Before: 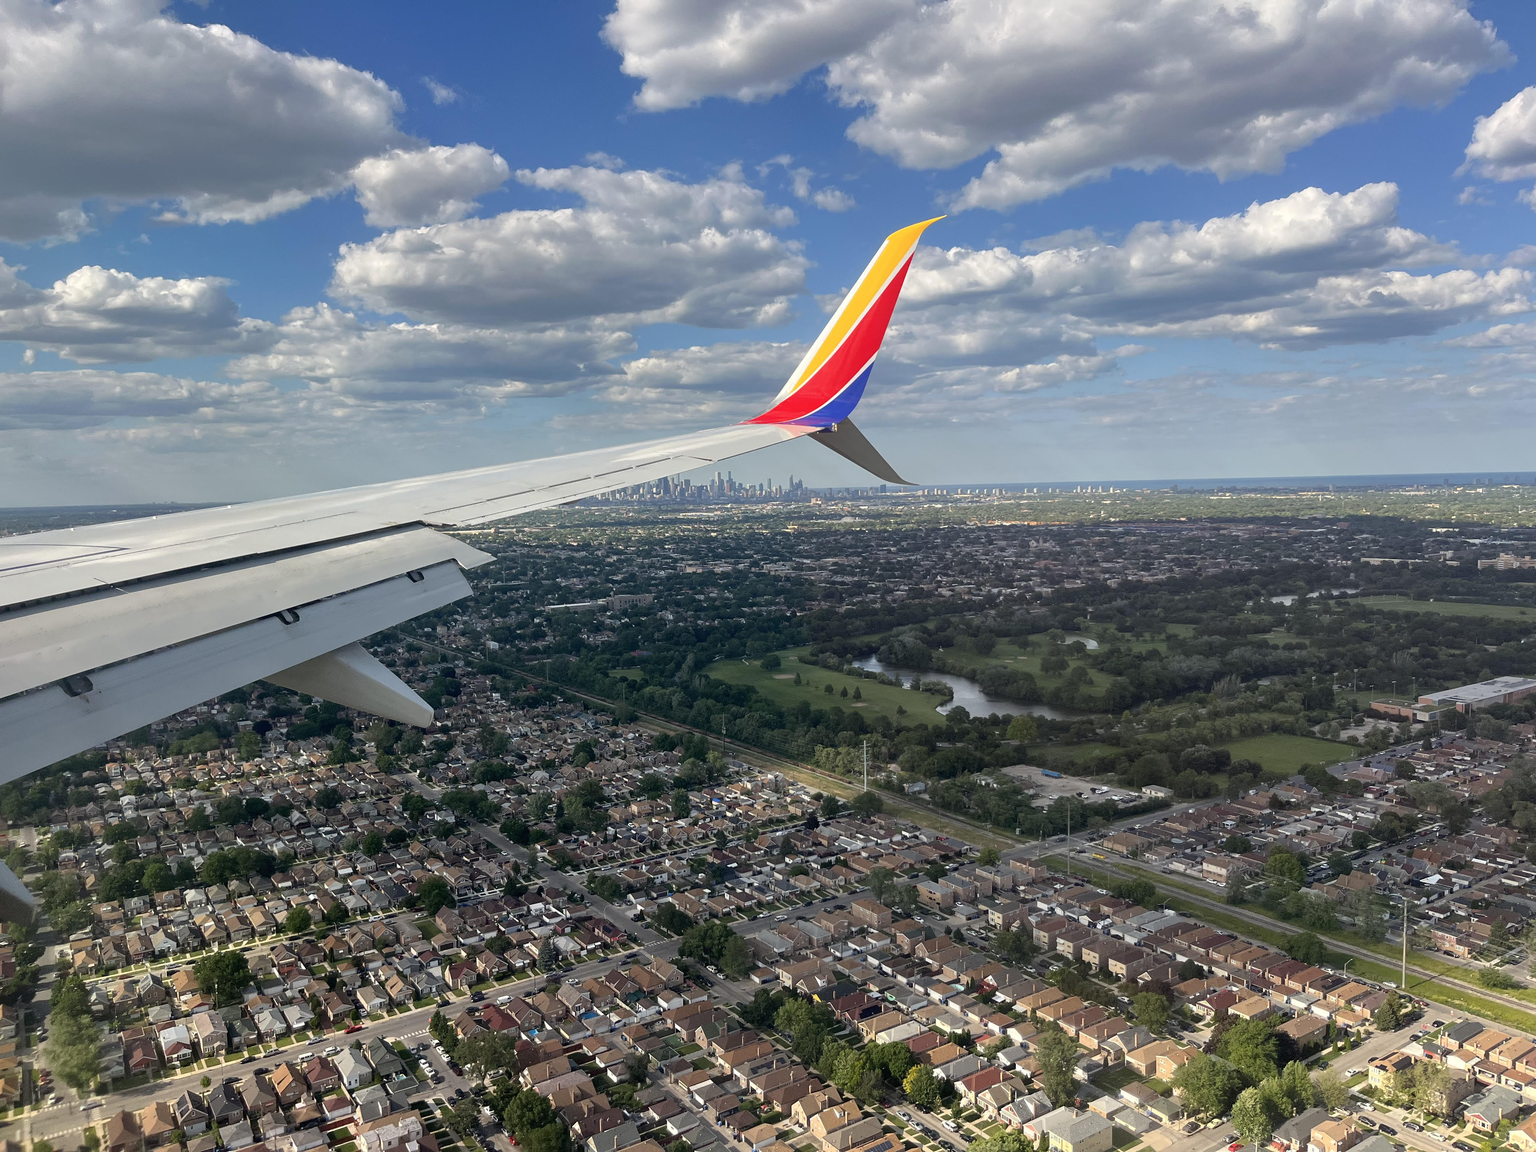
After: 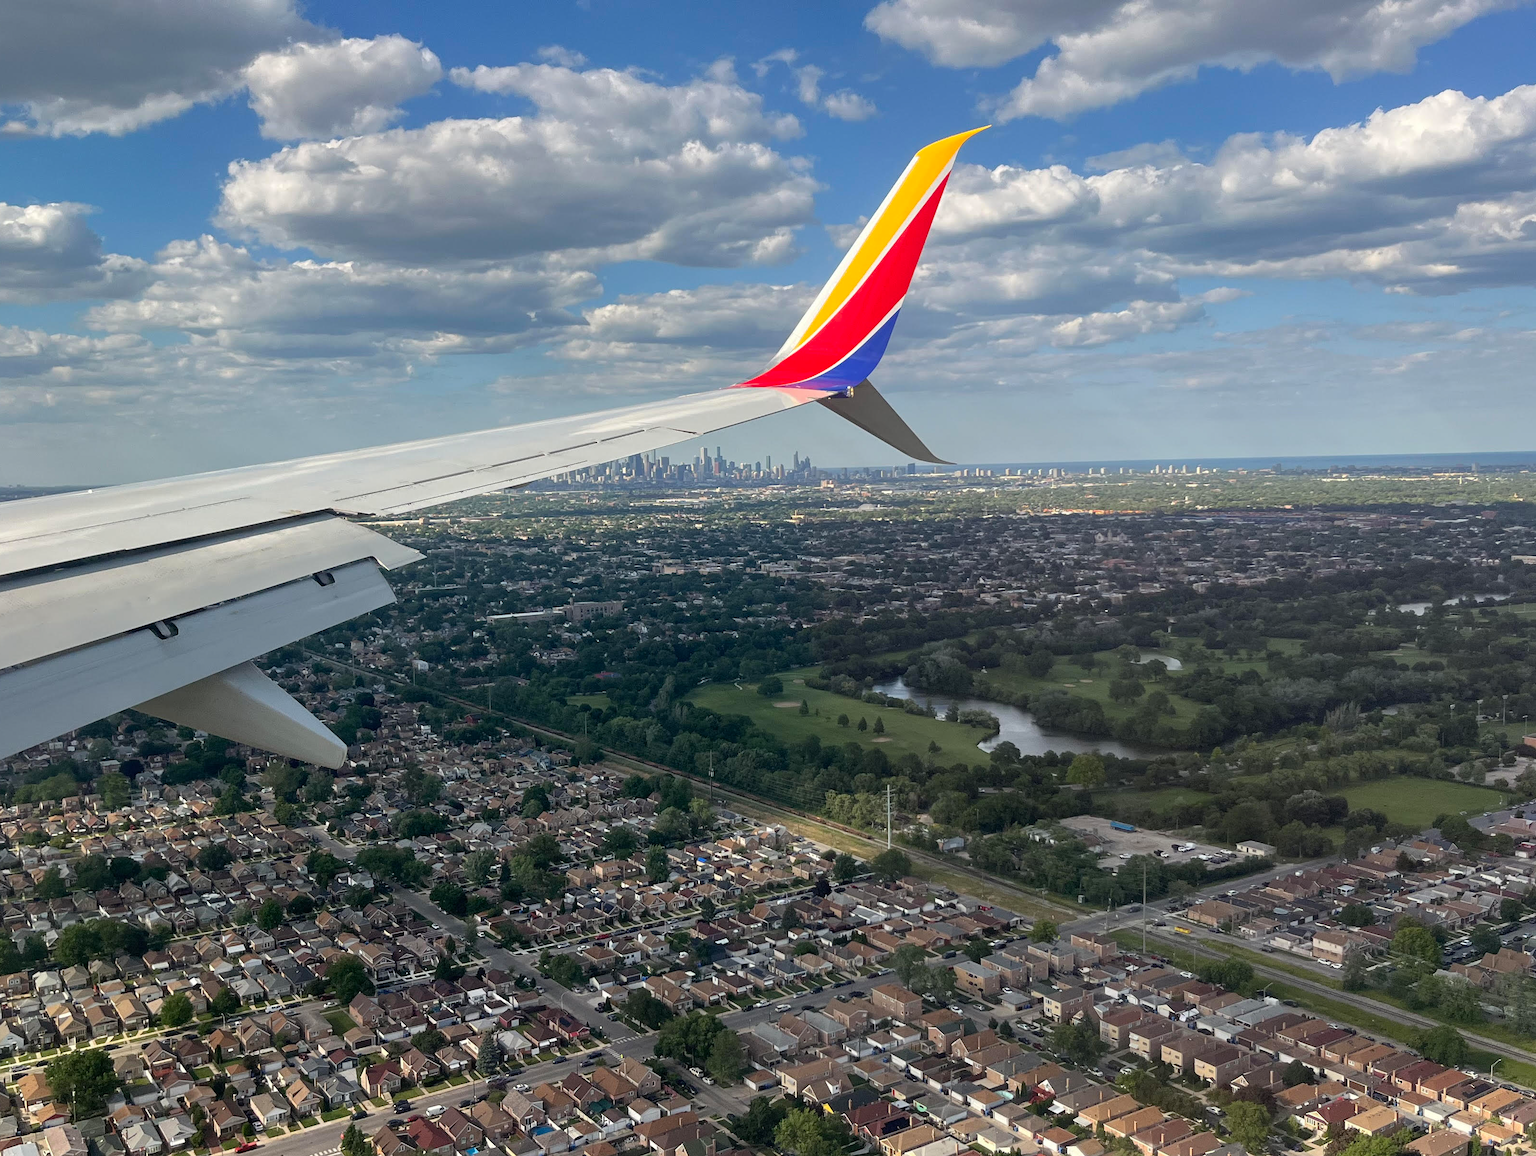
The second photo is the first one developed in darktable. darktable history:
crop and rotate: left 10.273%, top 10.075%, right 10.103%, bottom 10.006%
